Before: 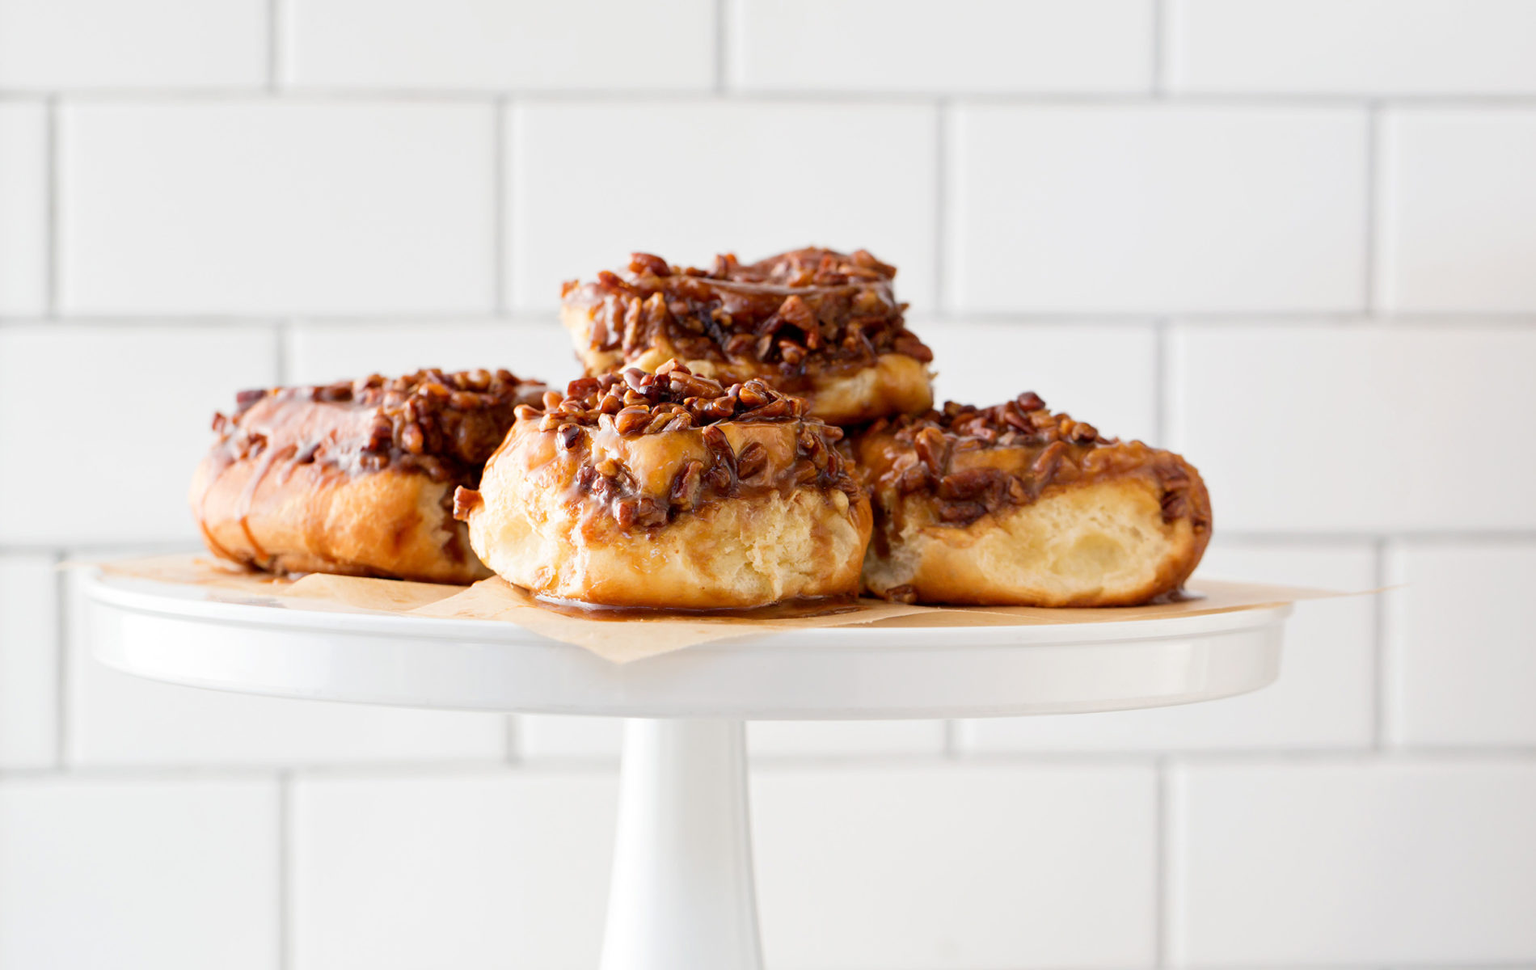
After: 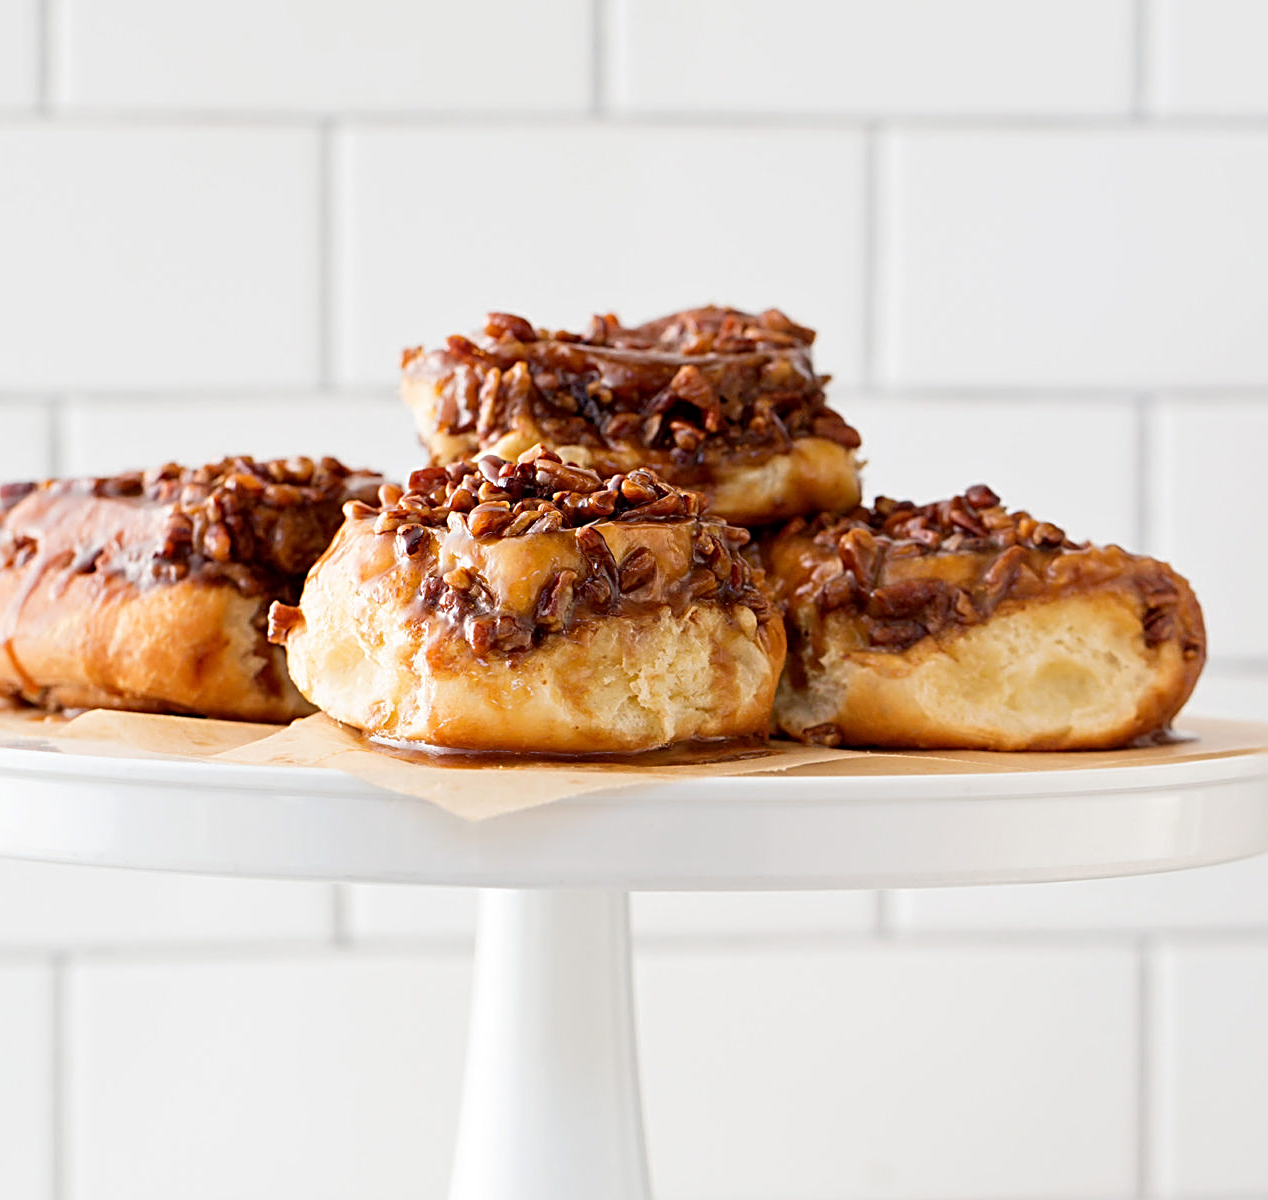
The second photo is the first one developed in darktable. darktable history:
exposure: compensate highlight preservation false
sharpen: radius 2.677, amount 0.655
crop: left 15.434%, right 17.821%
